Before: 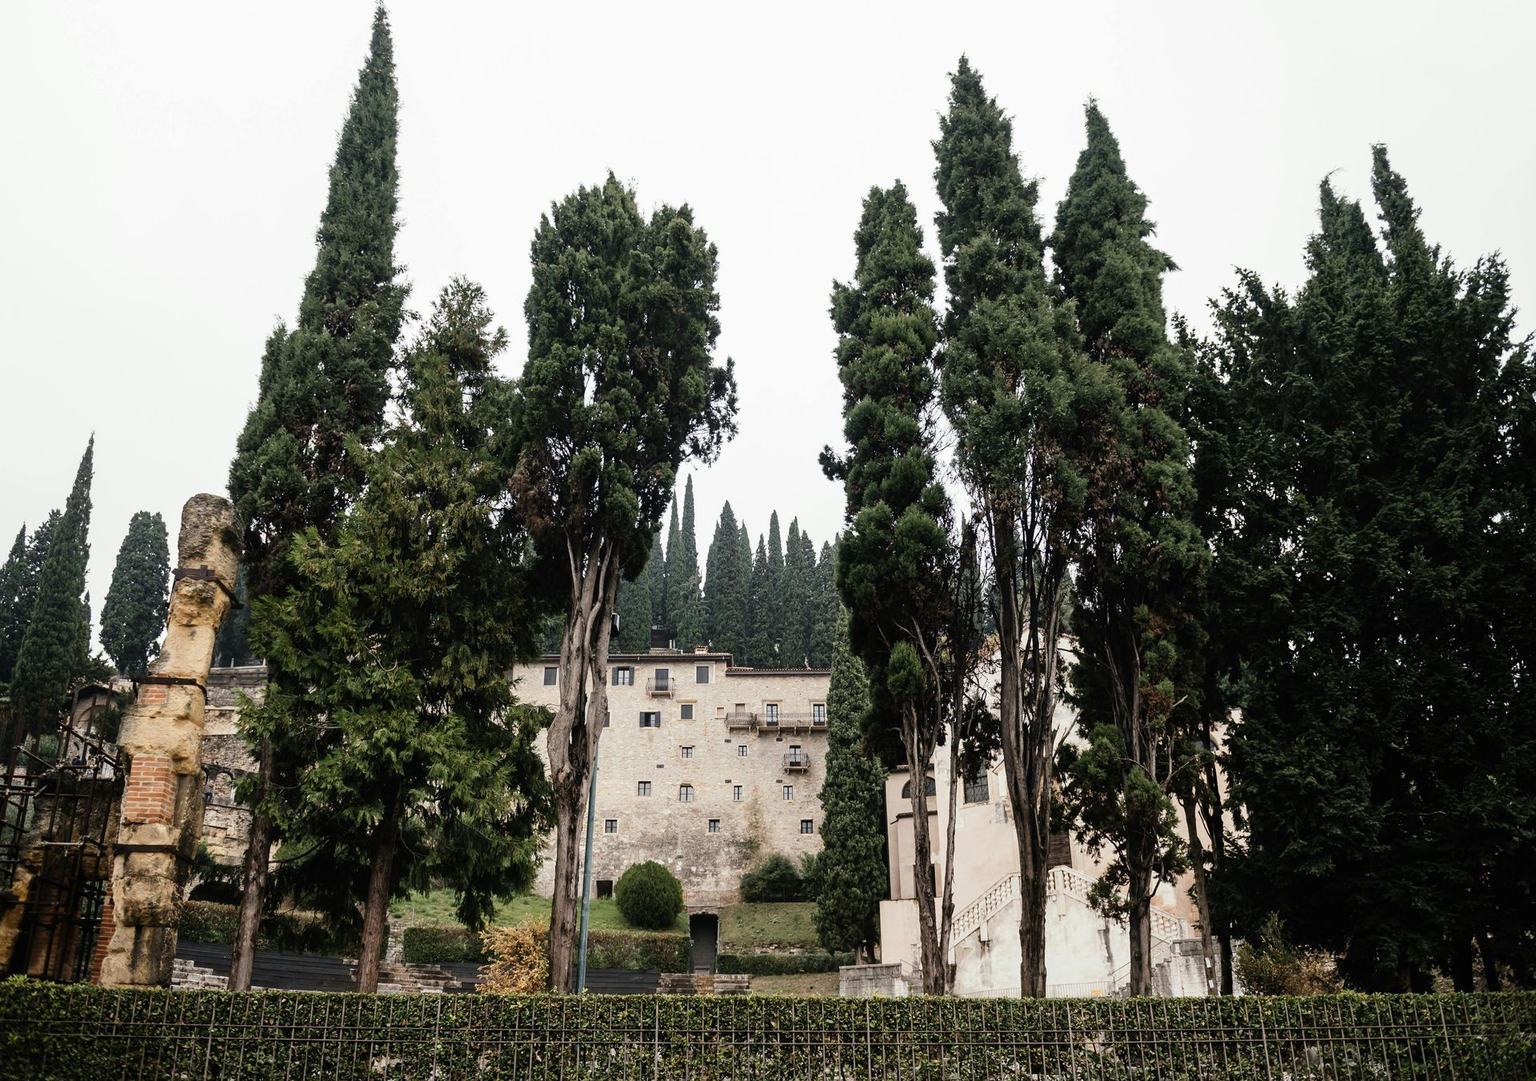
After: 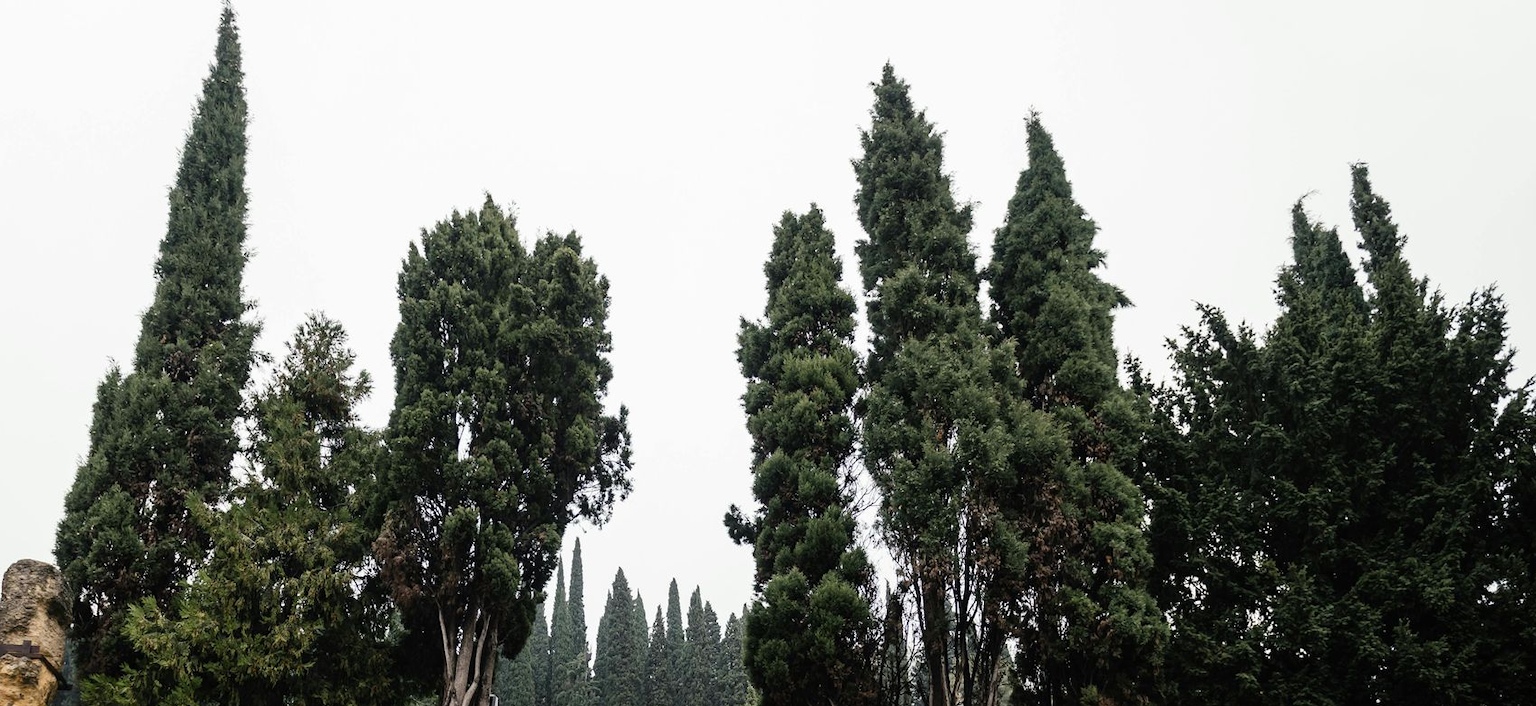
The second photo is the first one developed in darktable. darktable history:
crop and rotate: left 11.735%, bottom 42.3%
